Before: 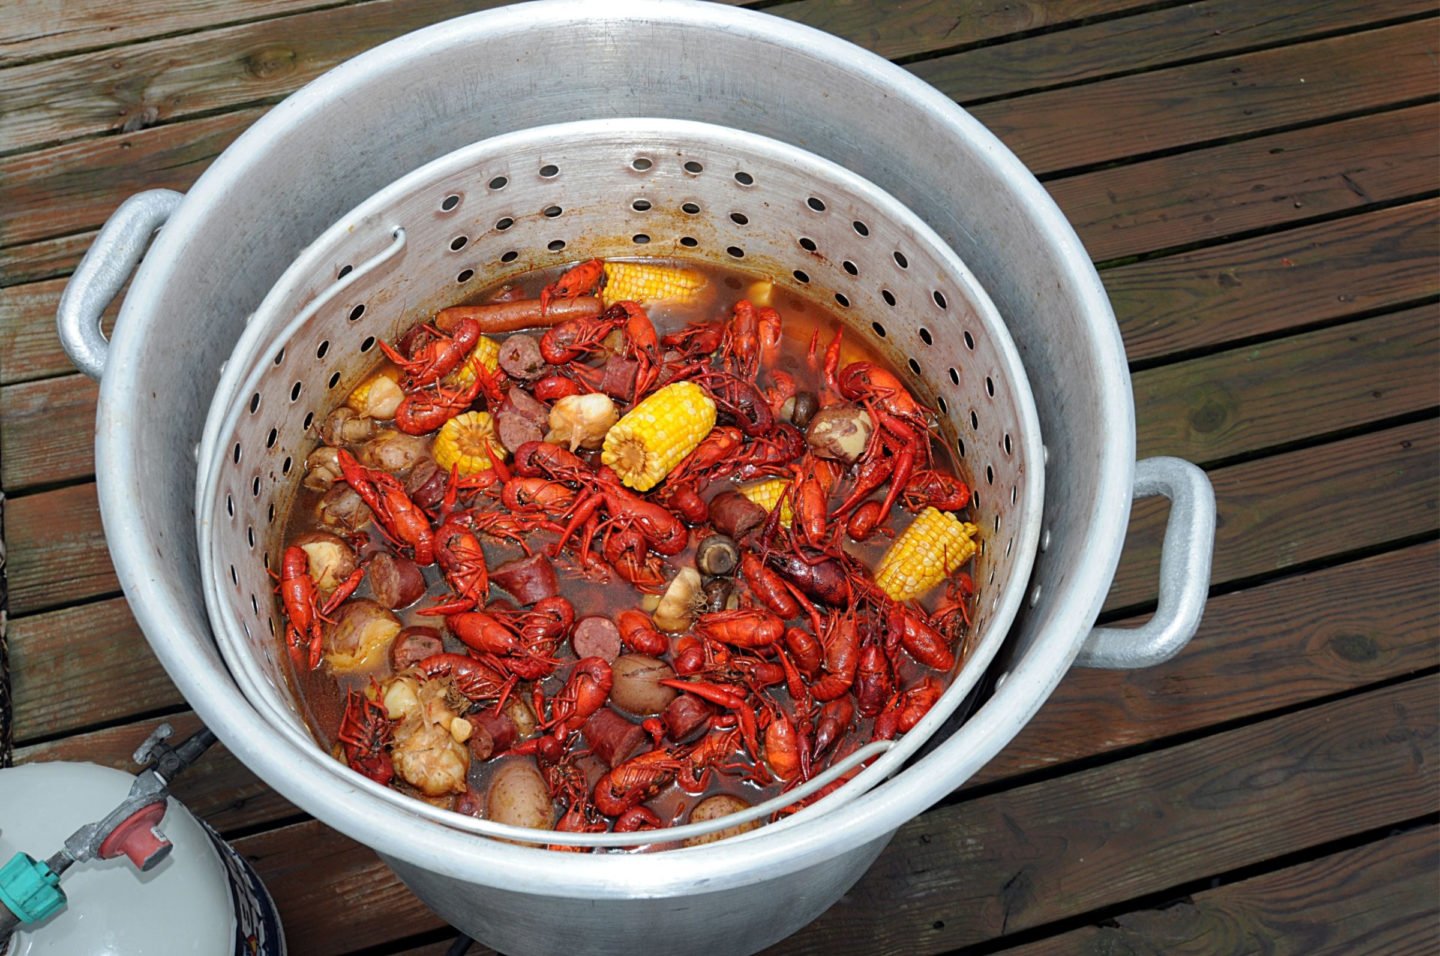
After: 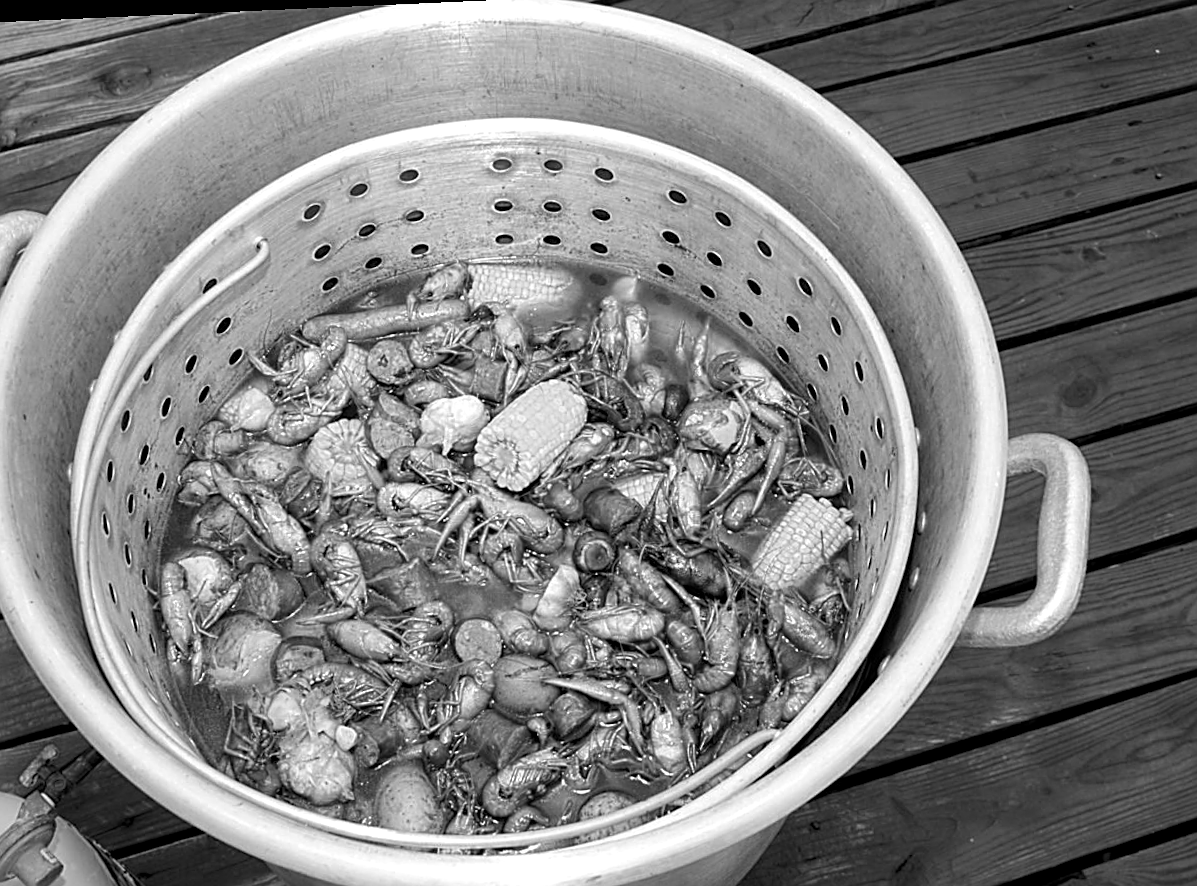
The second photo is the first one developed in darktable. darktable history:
local contrast: highlights 100%, shadows 100%, detail 120%, midtone range 0.2
contrast brightness saturation: contrast 0.04, saturation 0.07
monochrome: a 16.01, b -2.65, highlights 0.52
color zones: curves: ch0 [(0.004, 0.588) (0.116, 0.636) (0.259, 0.476) (0.423, 0.464) (0.75, 0.5)]; ch1 [(0, 0) (0.143, 0) (0.286, 0) (0.429, 0) (0.571, 0) (0.714, 0) (0.857, 0)]
crop: left 9.929%, top 3.475%, right 9.188%, bottom 9.529%
white balance: red 1.05, blue 1.072
sharpen: on, module defaults
rotate and perspective: rotation -2.56°, automatic cropping off
